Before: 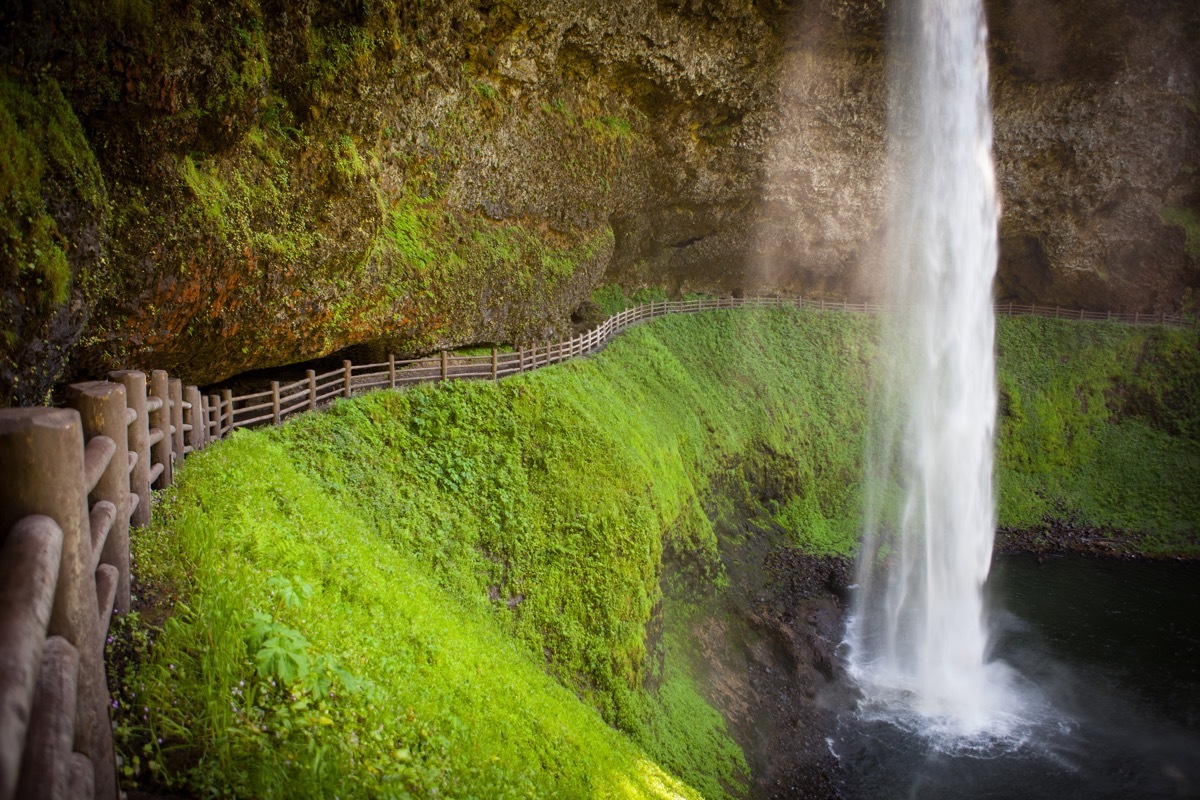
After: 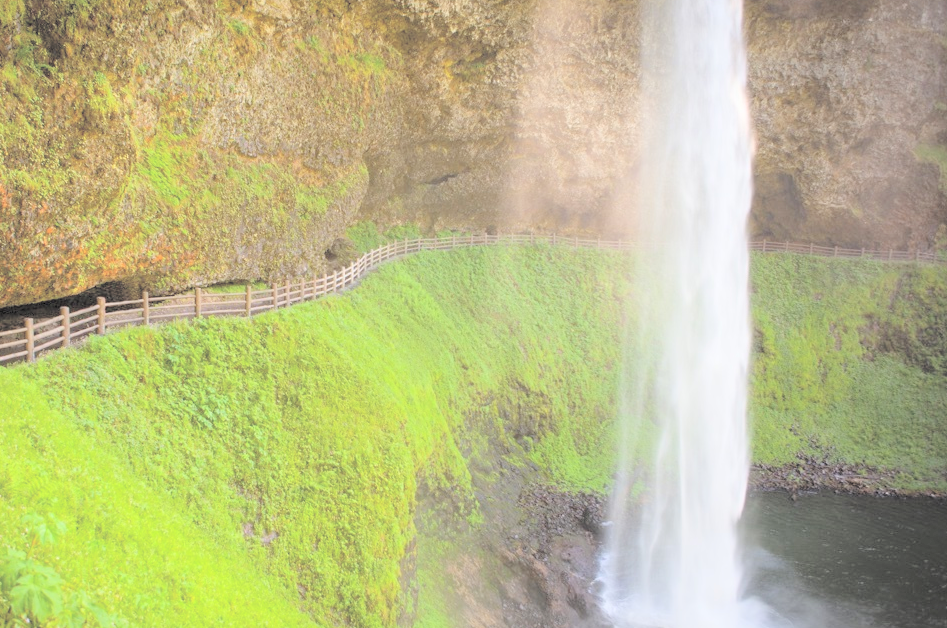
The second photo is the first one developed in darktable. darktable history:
contrast brightness saturation: brightness 0.981
crop and rotate: left 20.578%, top 7.965%, right 0.5%, bottom 13.488%
